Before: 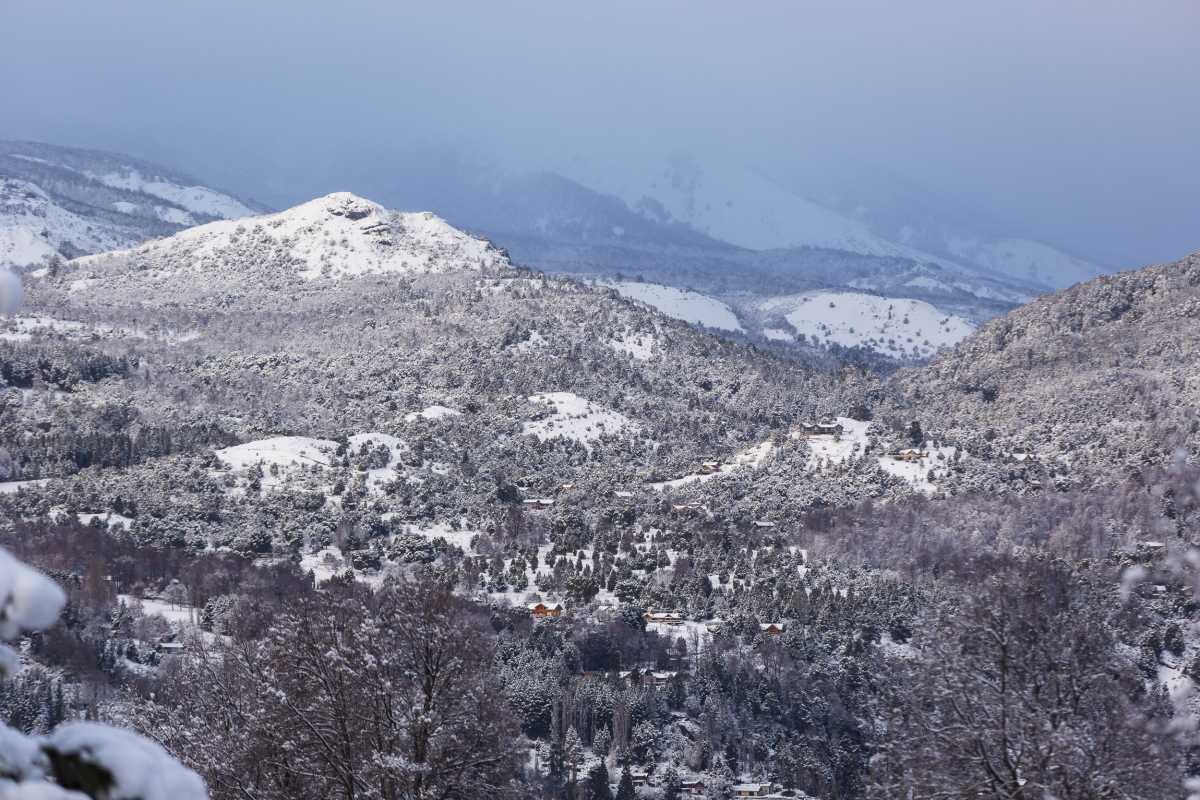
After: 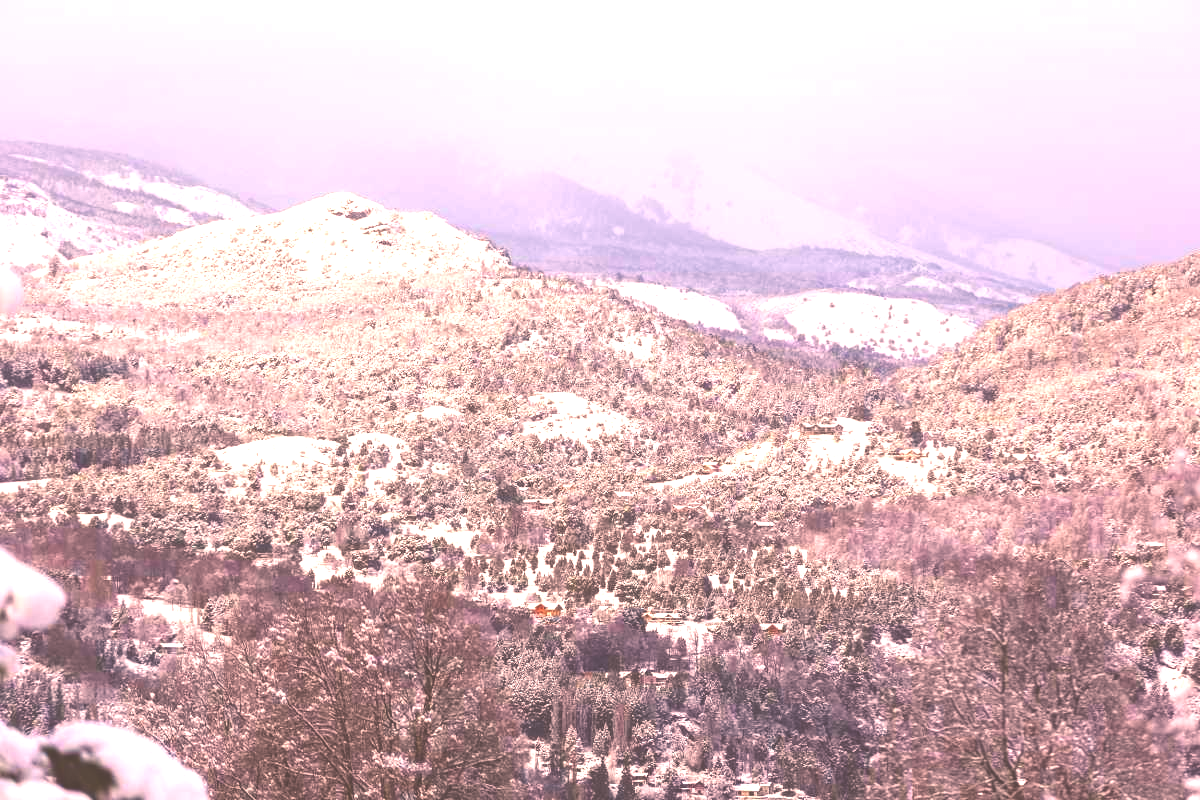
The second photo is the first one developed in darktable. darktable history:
color correction: highlights a* 22.64, highlights b* 22.43
exposure: black level correction -0.023, exposure 1.396 EV, compensate highlight preservation false
